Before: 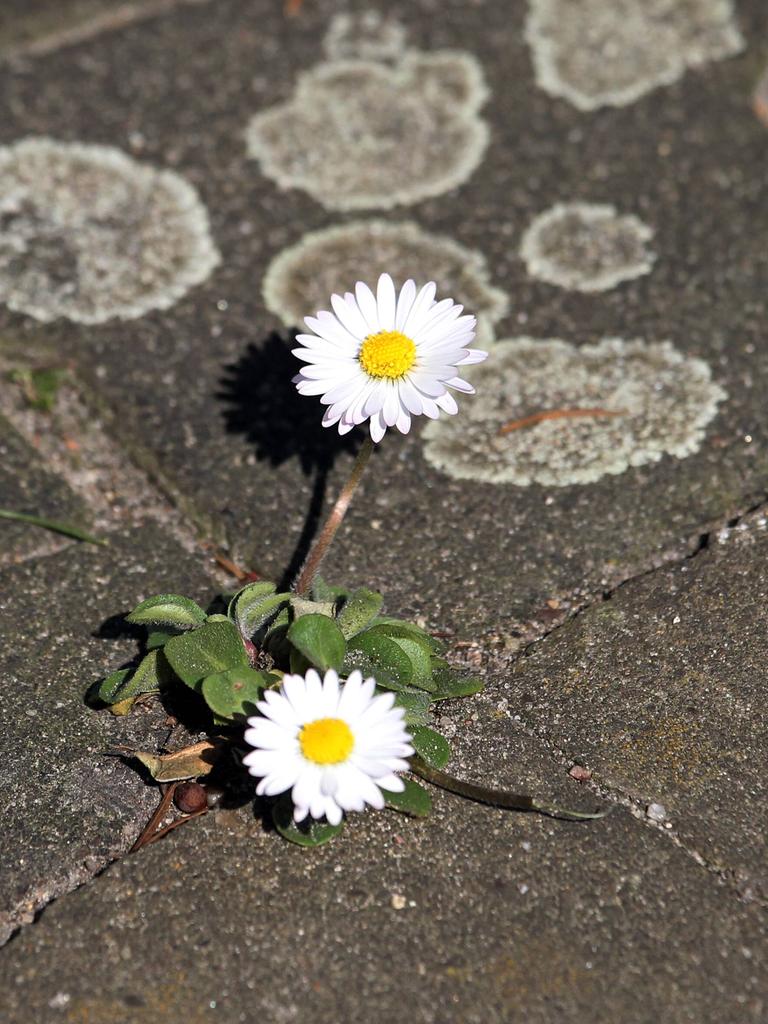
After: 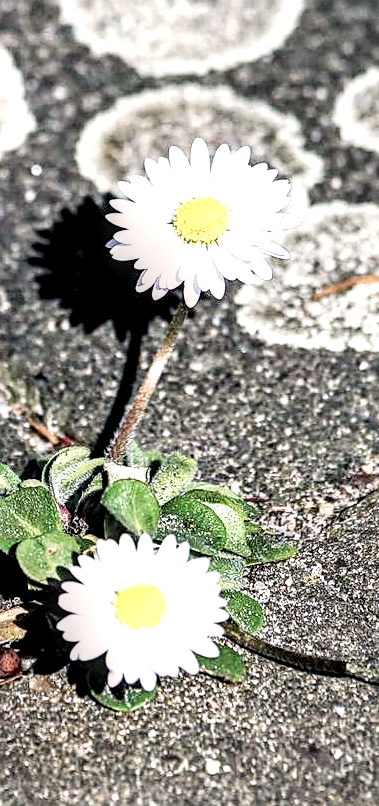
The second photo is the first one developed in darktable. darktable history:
color calibration: illuminant F (fluorescent), F source F9 (Cool White Deluxe 4150 K) – high CRI, x 0.375, y 0.373, temperature 4153.24 K
local contrast: highlights 17%, detail 185%
crop and rotate: angle 0.014°, left 24.214%, top 13.251%, right 26.362%, bottom 7.951%
sharpen: on, module defaults
base curve: curves: ch0 [(0, 0) (0.007, 0.004) (0.027, 0.03) (0.046, 0.07) (0.207, 0.54) (0.442, 0.872) (0.673, 0.972) (1, 1)], preserve colors none
contrast brightness saturation: brightness 0.086, saturation 0.19
color correction: highlights a* 5.59, highlights b* 5.21, saturation 0.626
